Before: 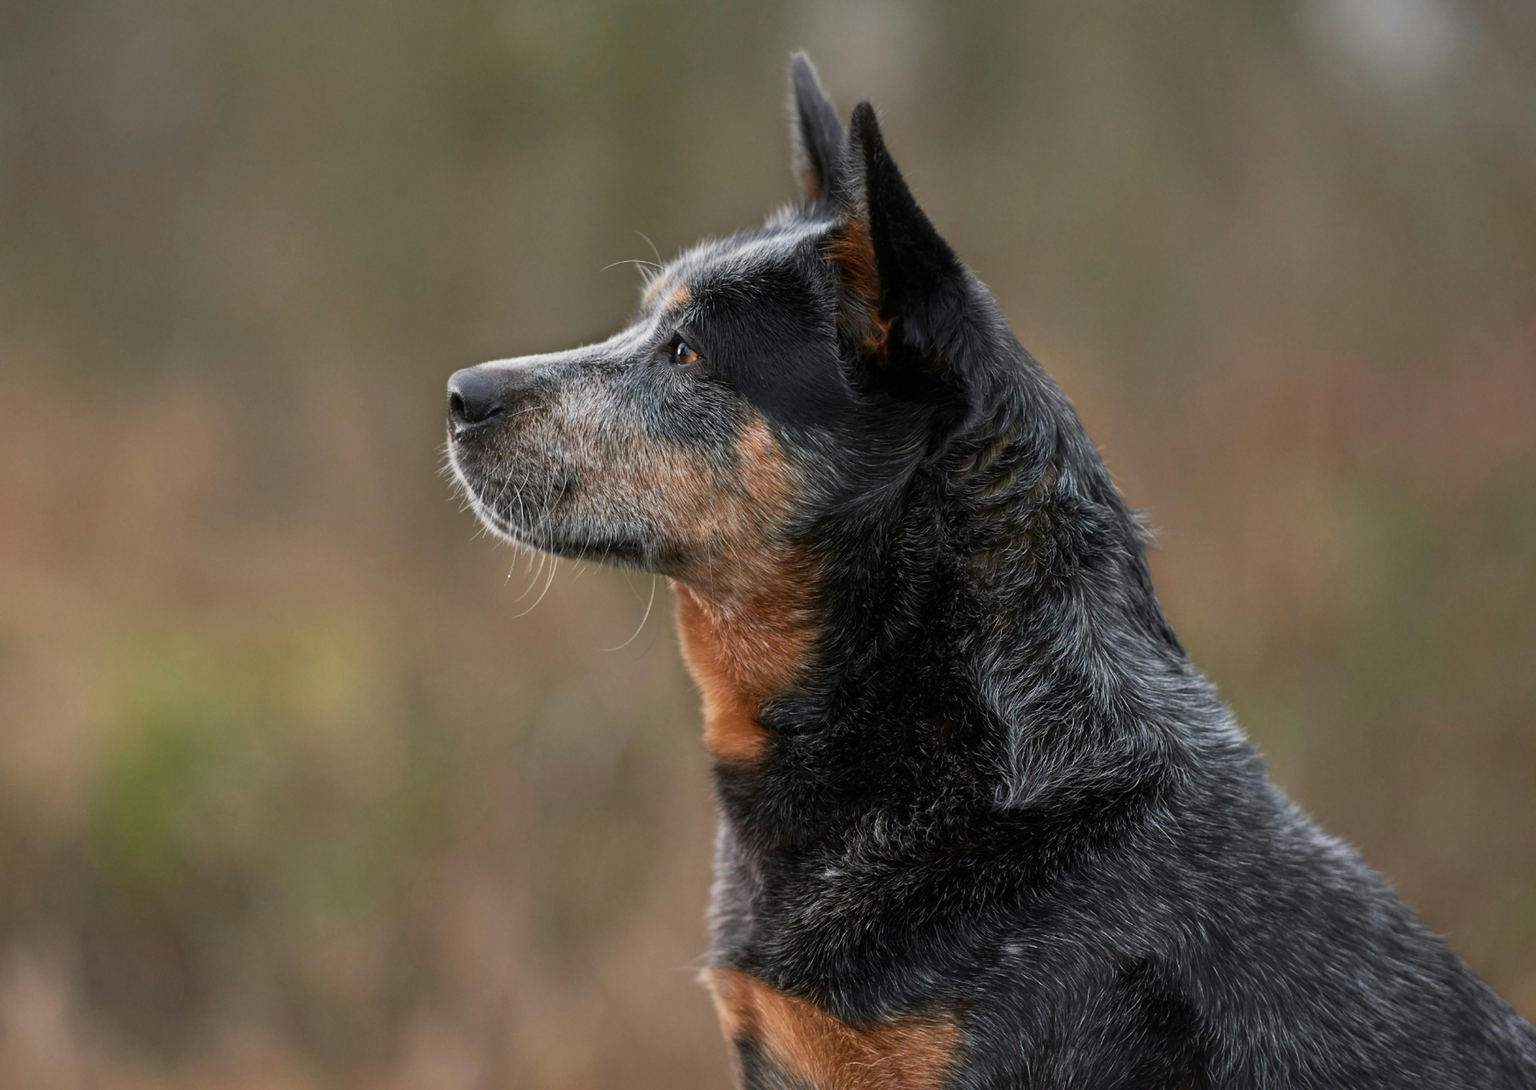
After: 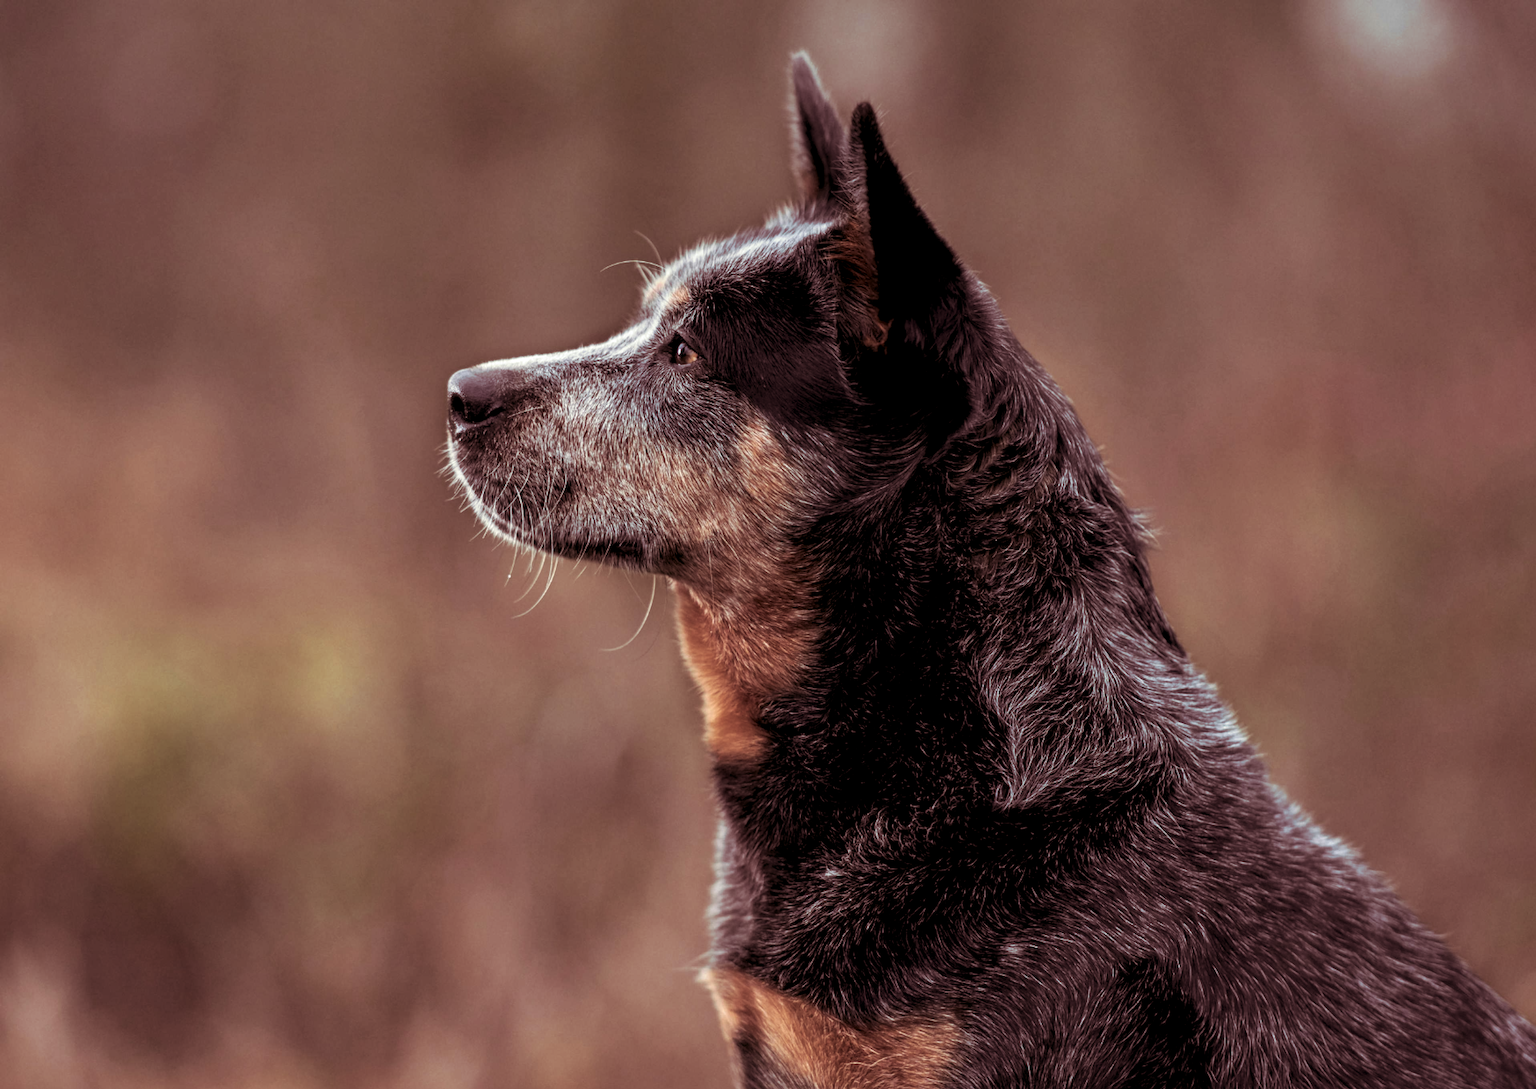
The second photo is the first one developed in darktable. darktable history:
local contrast: detail 150%
split-toning: shadows › hue 360°
